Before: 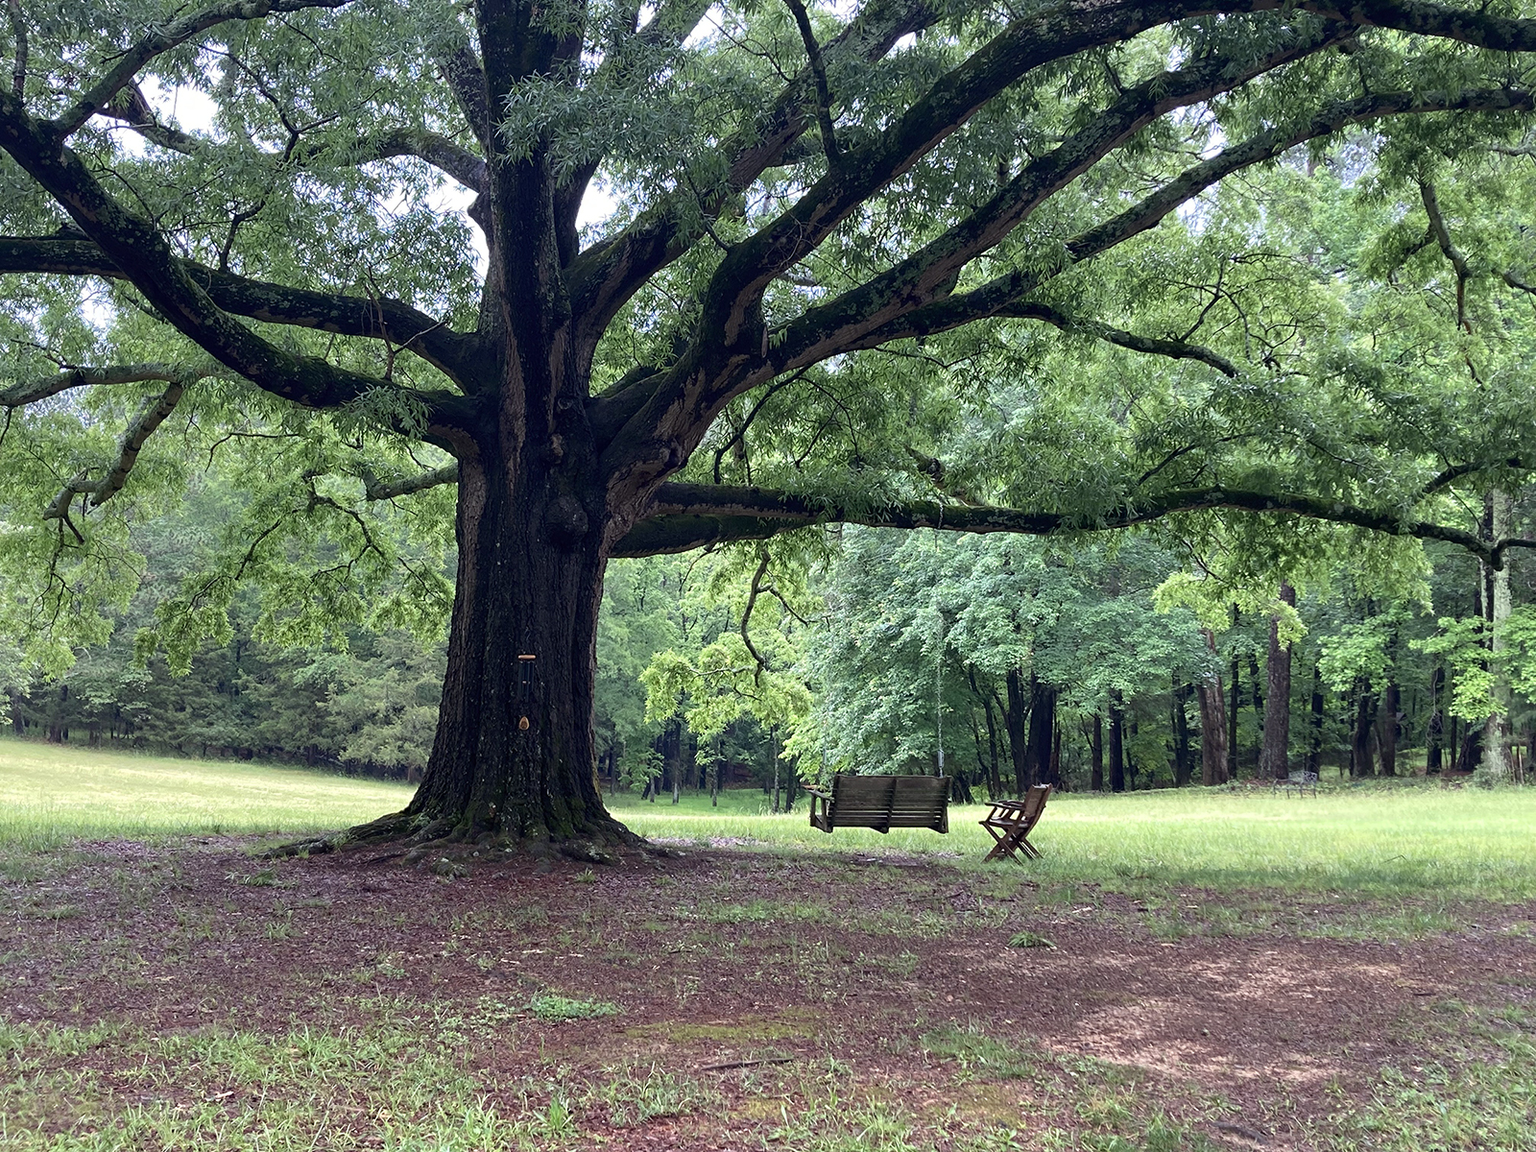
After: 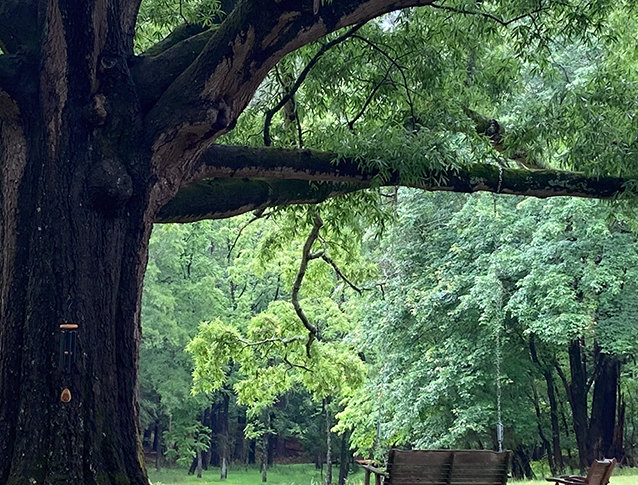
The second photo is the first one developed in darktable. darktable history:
crop: left 30.049%, top 29.914%, right 30.021%, bottom 29.599%
